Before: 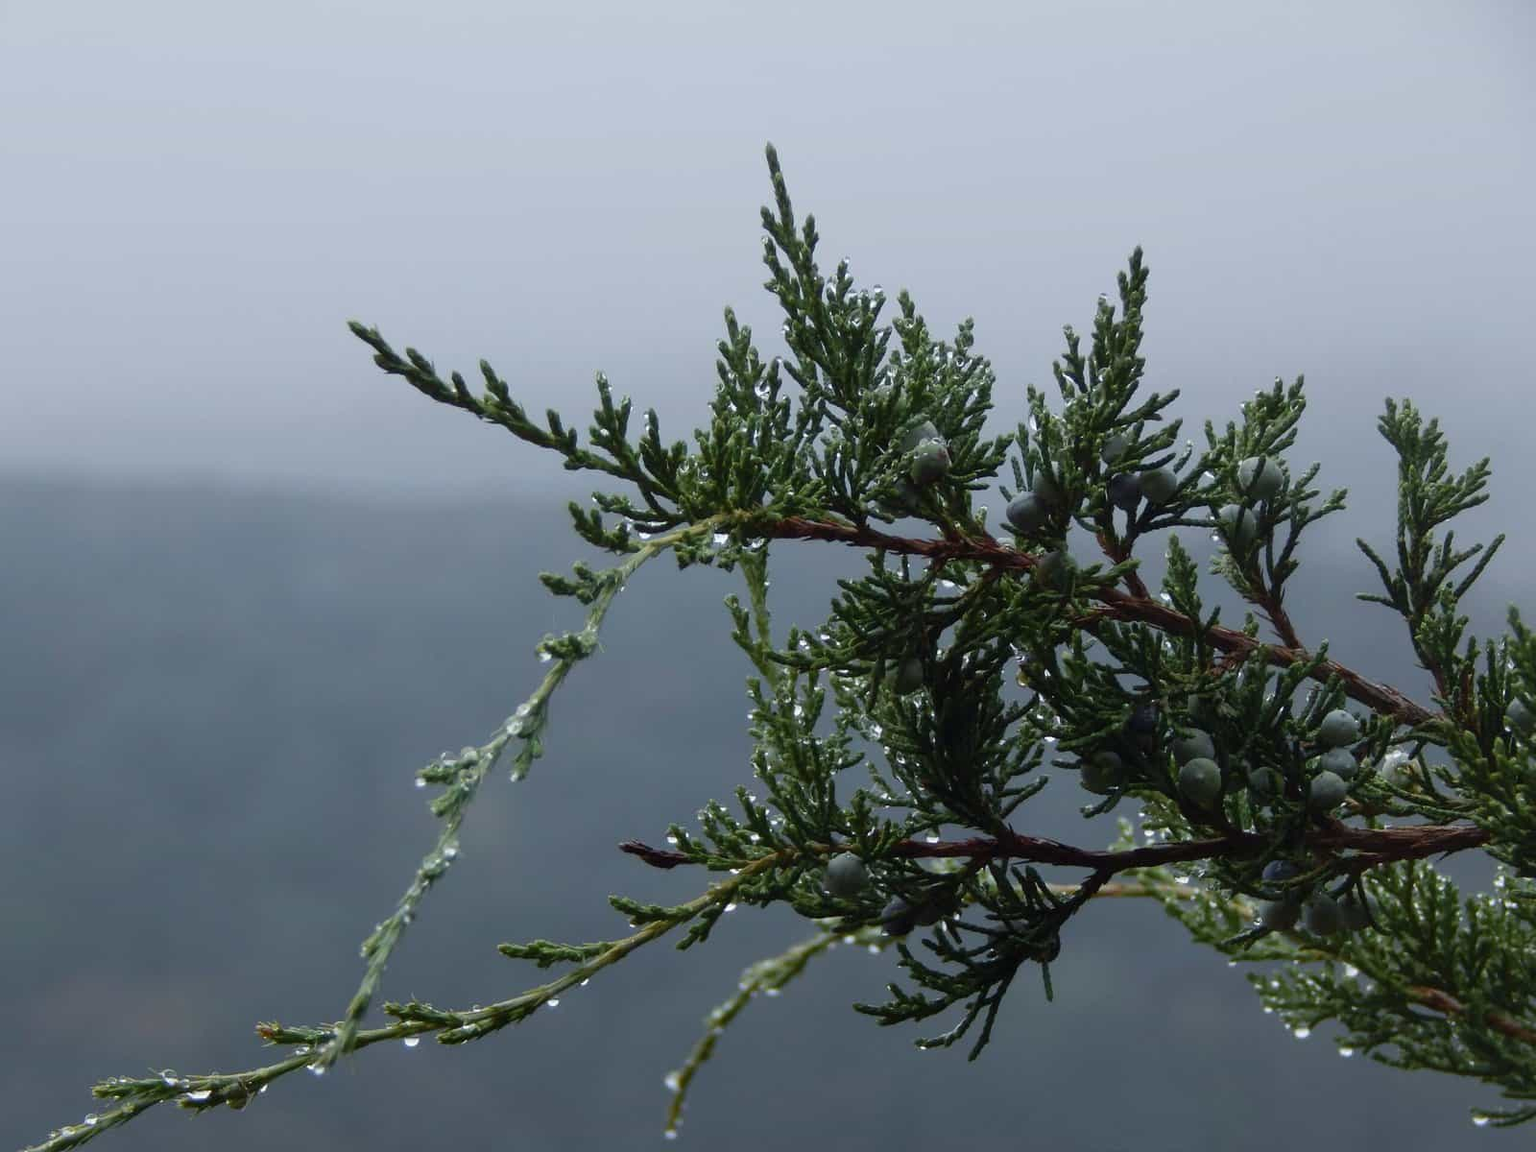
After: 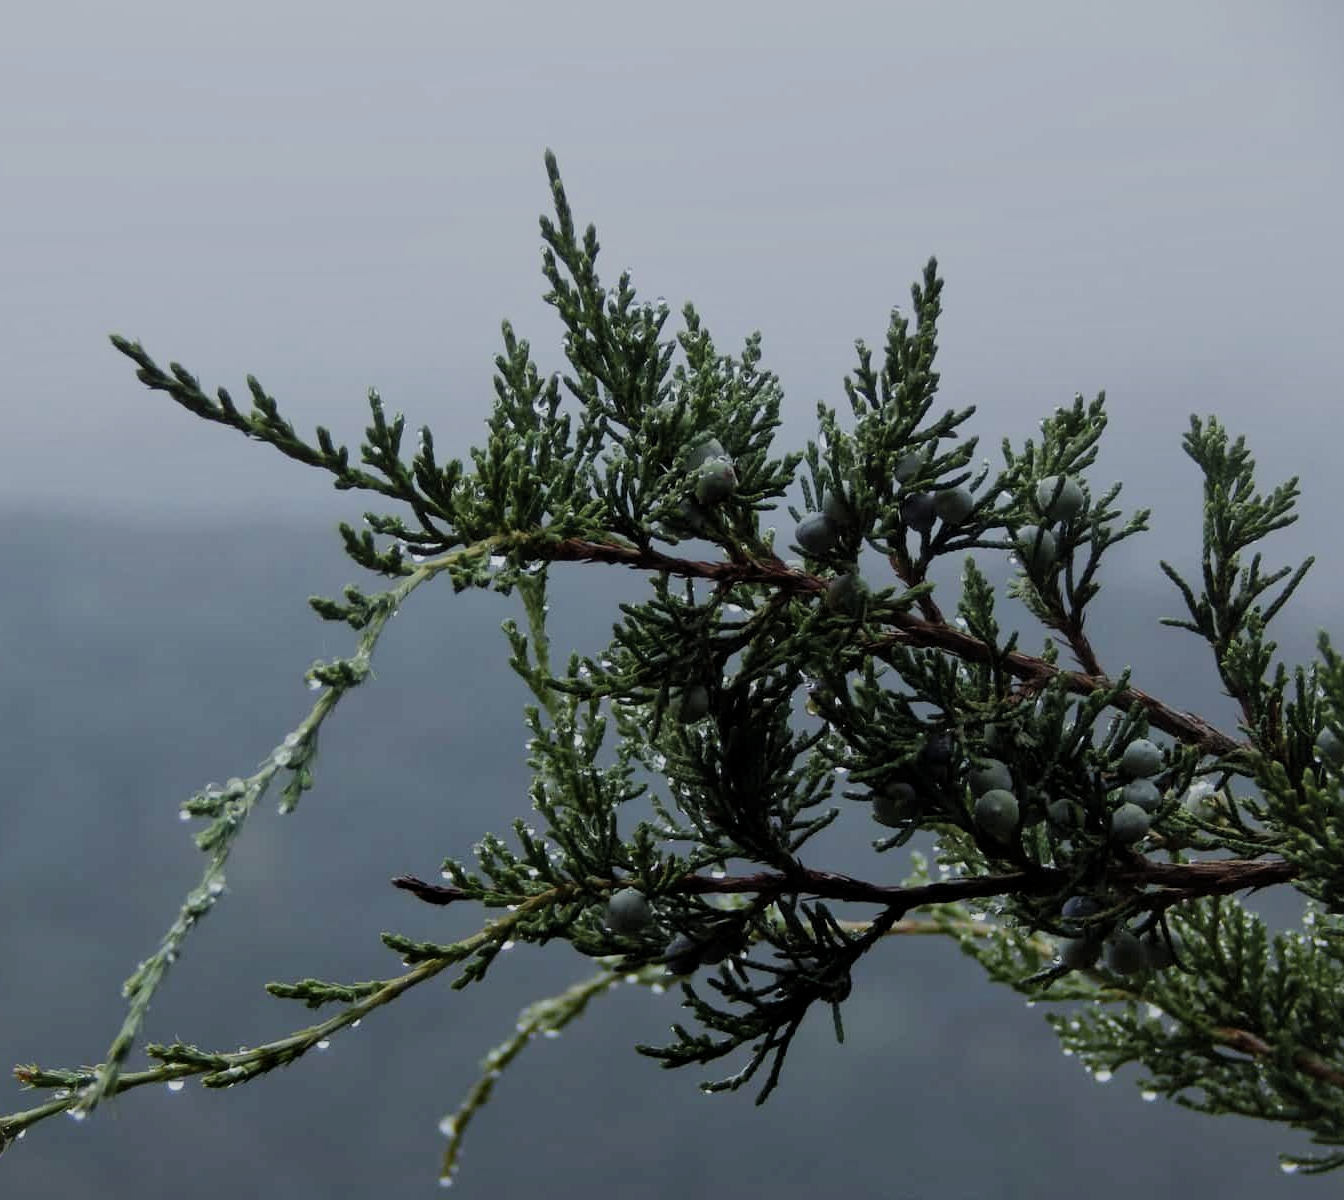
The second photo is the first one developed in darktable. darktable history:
filmic rgb: black relative exposure -7.65 EV, white relative exposure 4.56 EV, hardness 3.61, color science v5 (2021), contrast in shadows safe, contrast in highlights safe
local contrast: mode bilateral grid, contrast 19, coarseness 50, detail 120%, midtone range 0.2
crop: left 15.825%
